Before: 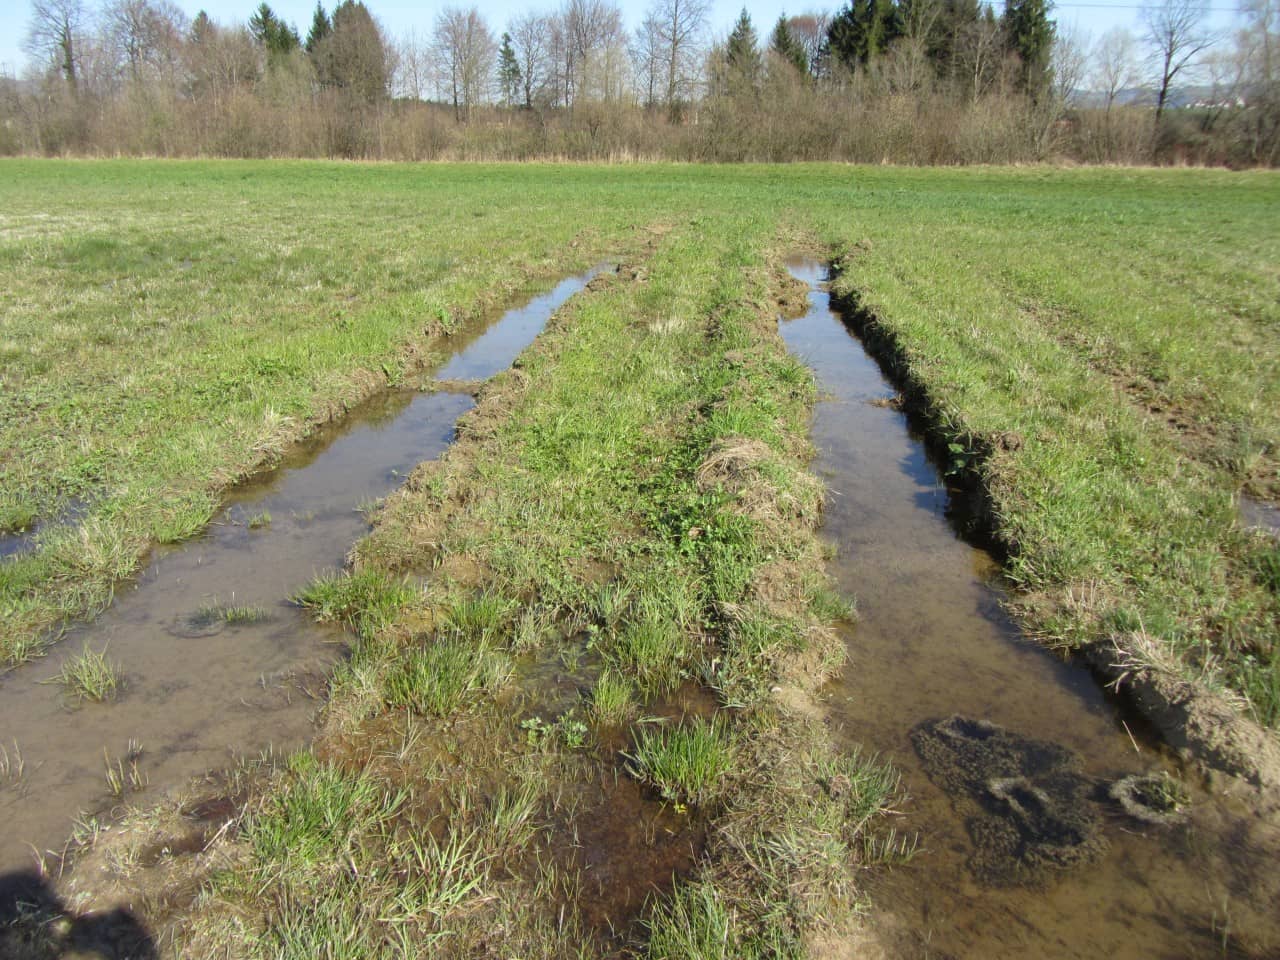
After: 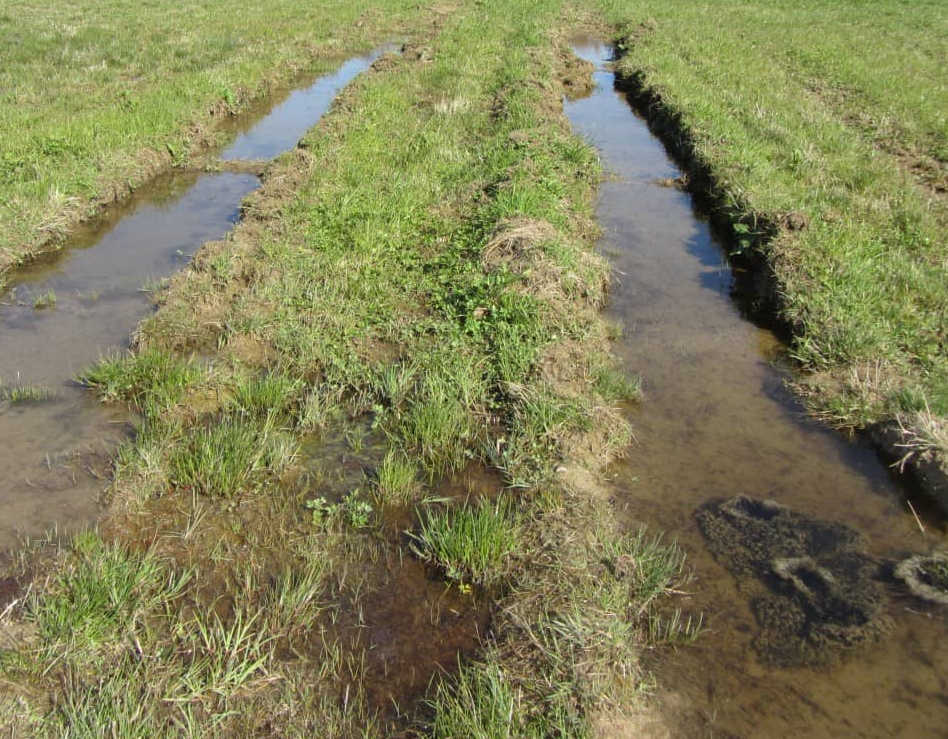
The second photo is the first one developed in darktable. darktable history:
crop: left 16.855%, top 22.992%, right 9.075%
sharpen: radius 2.88, amount 0.884, threshold 47.233
color balance rgb: perceptual saturation grading › global saturation -0.123%
